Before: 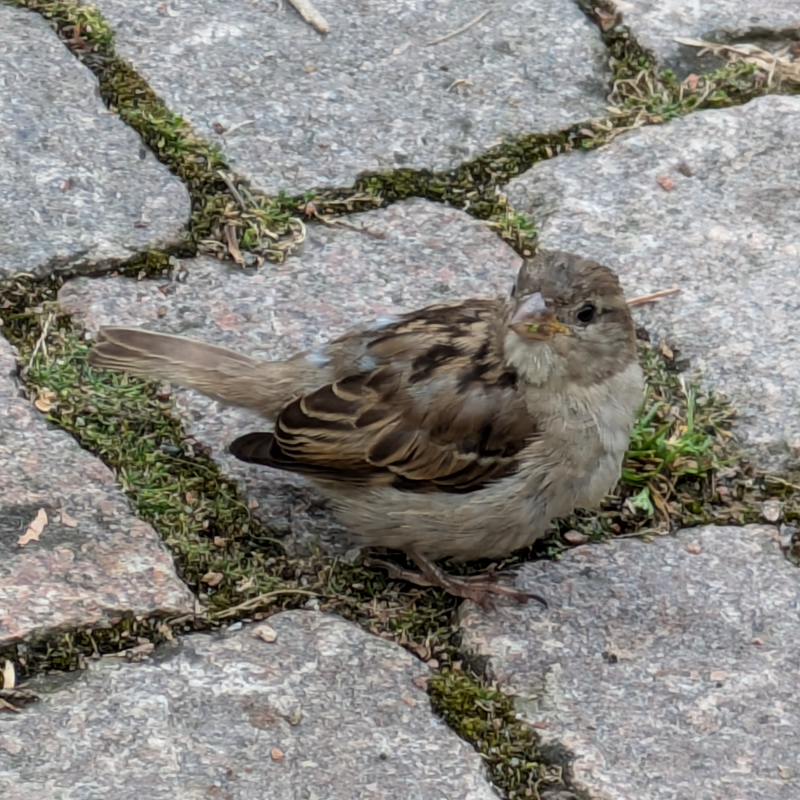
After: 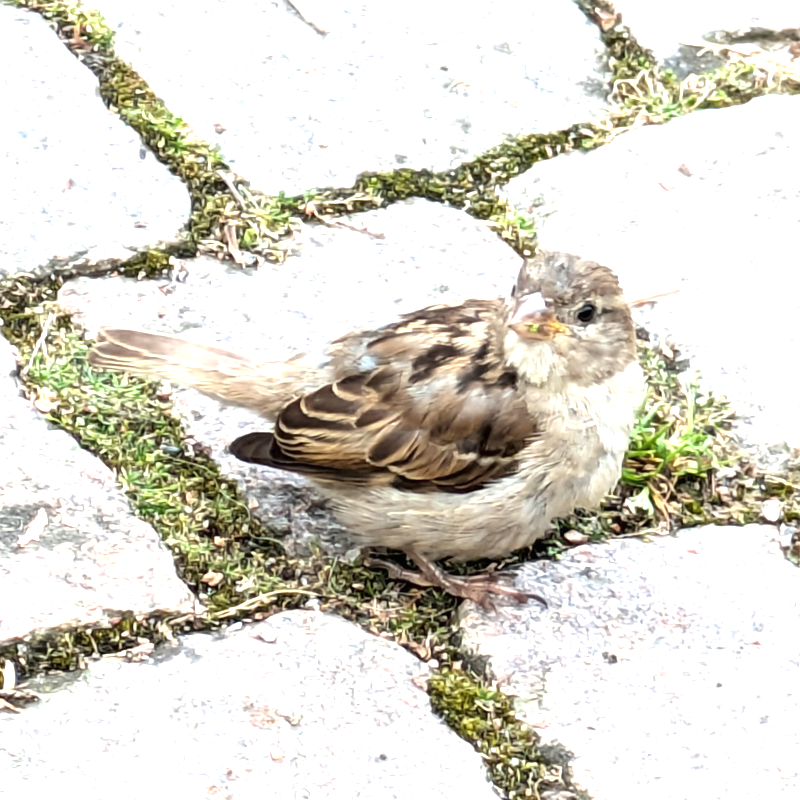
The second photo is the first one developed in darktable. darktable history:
exposure: black level correction 0, exposure 2 EV, compensate highlight preservation false
white balance: emerald 1
